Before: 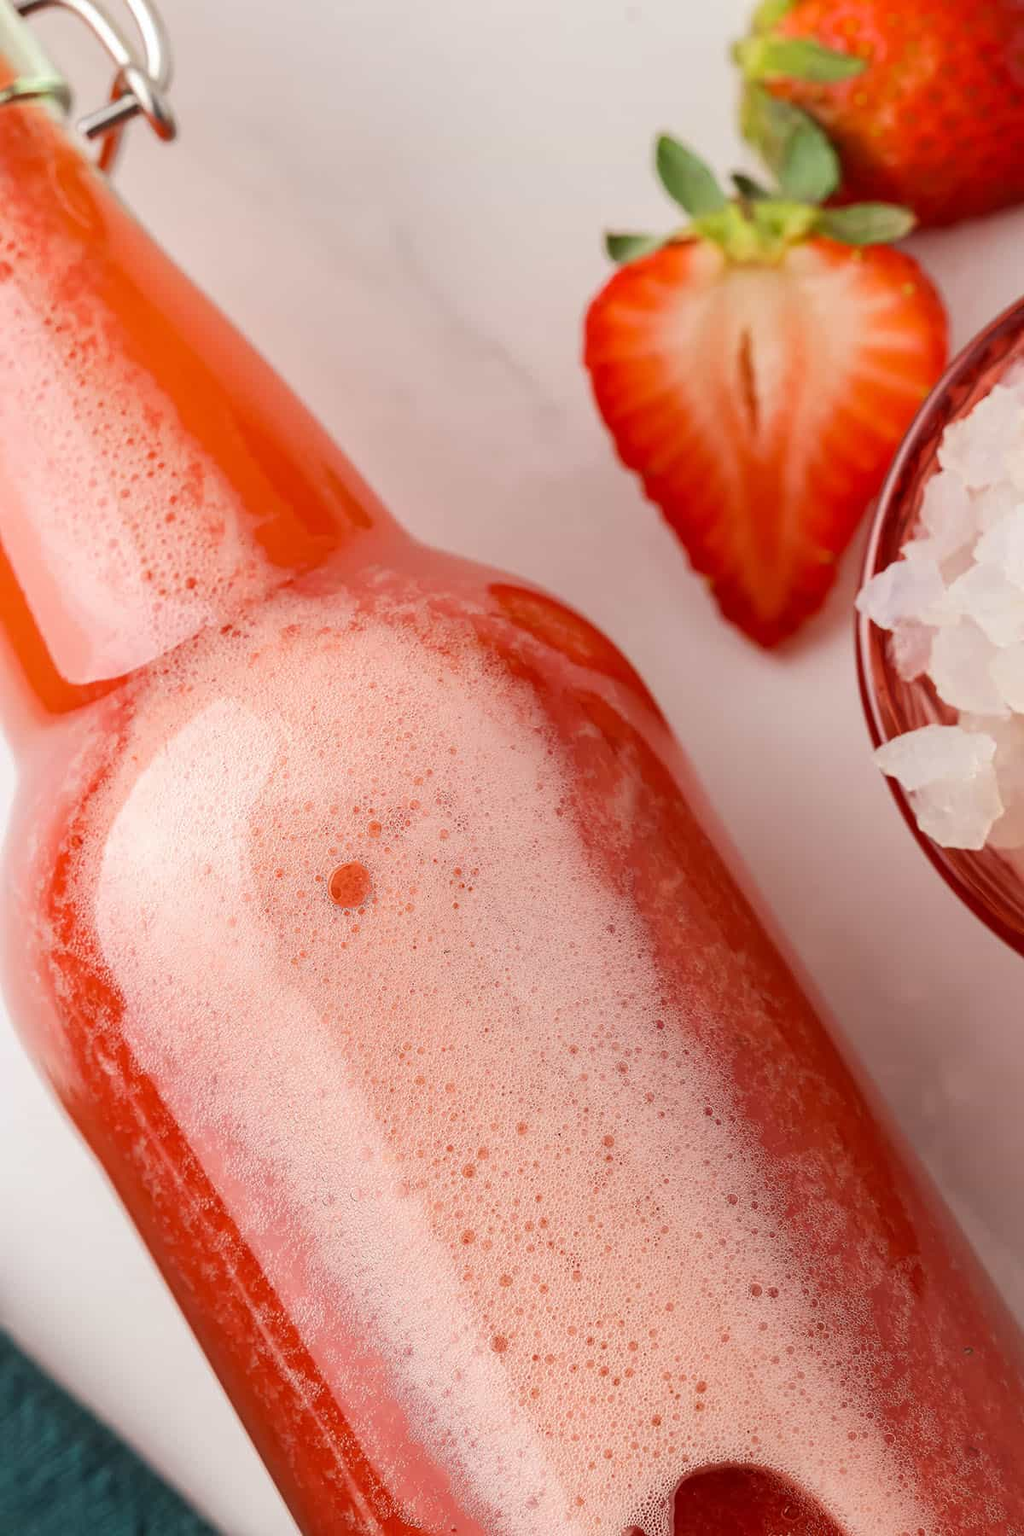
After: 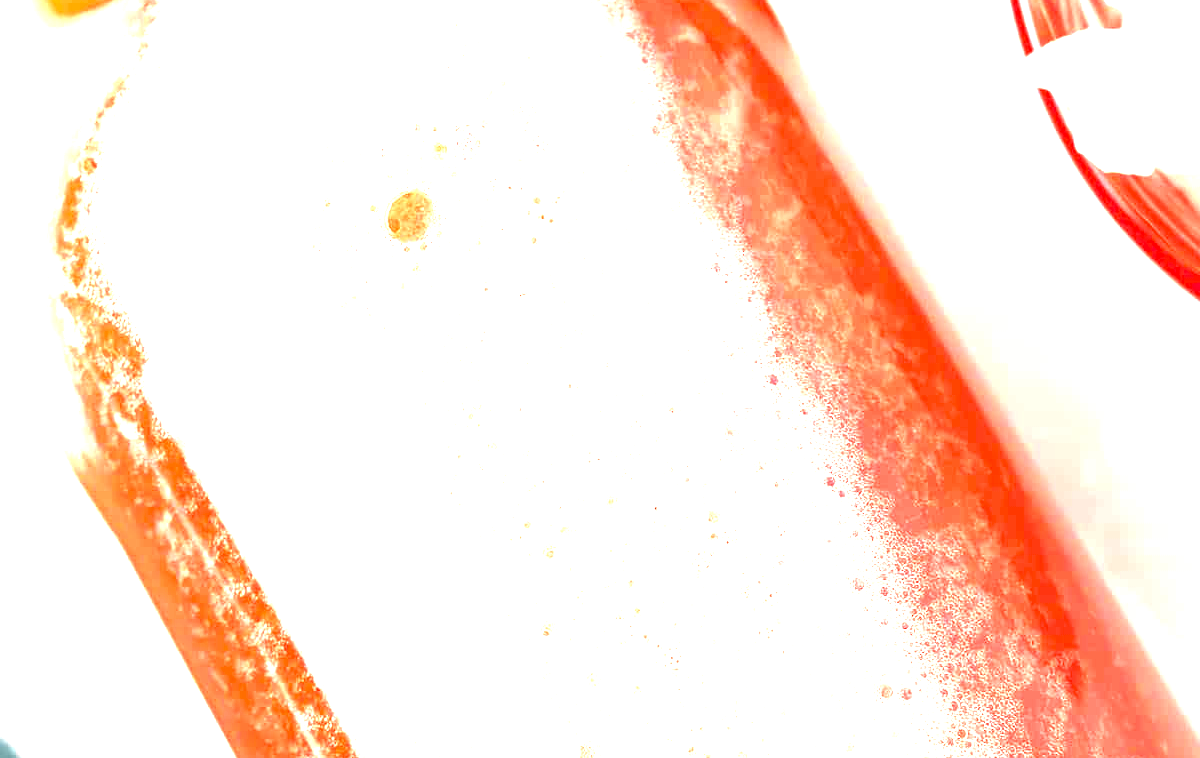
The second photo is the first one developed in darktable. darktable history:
crop: top 45.63%, bottom 12.233%
exposure: exposure 3.035 EV, compensate exposure bias true, compensate highlight preservation false
